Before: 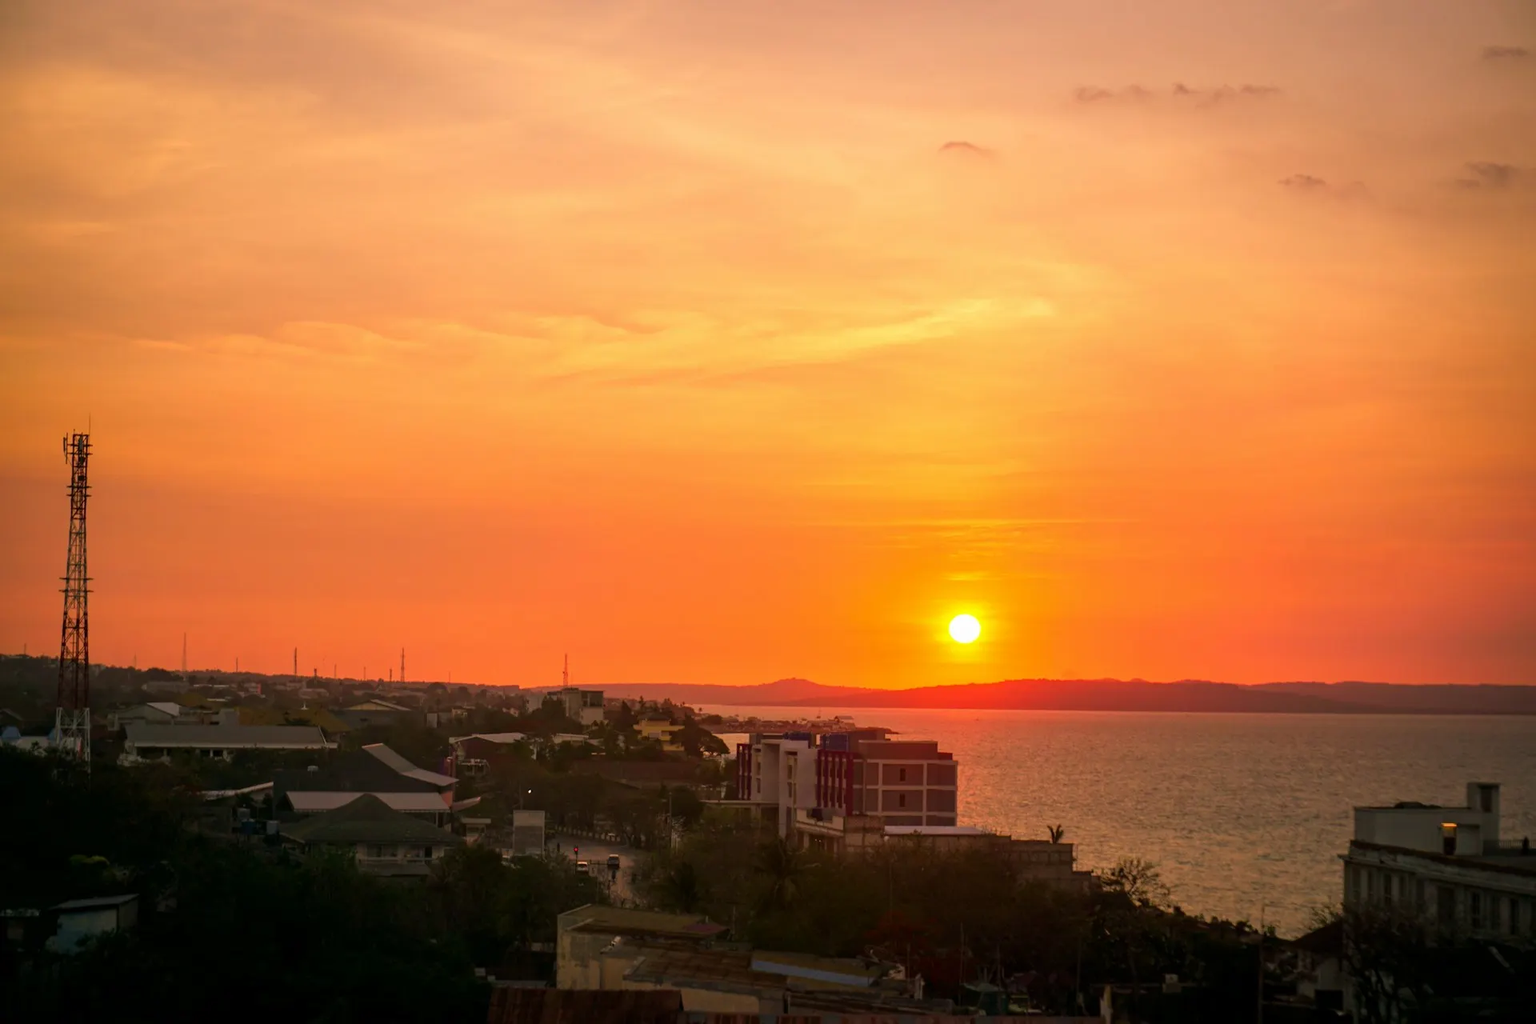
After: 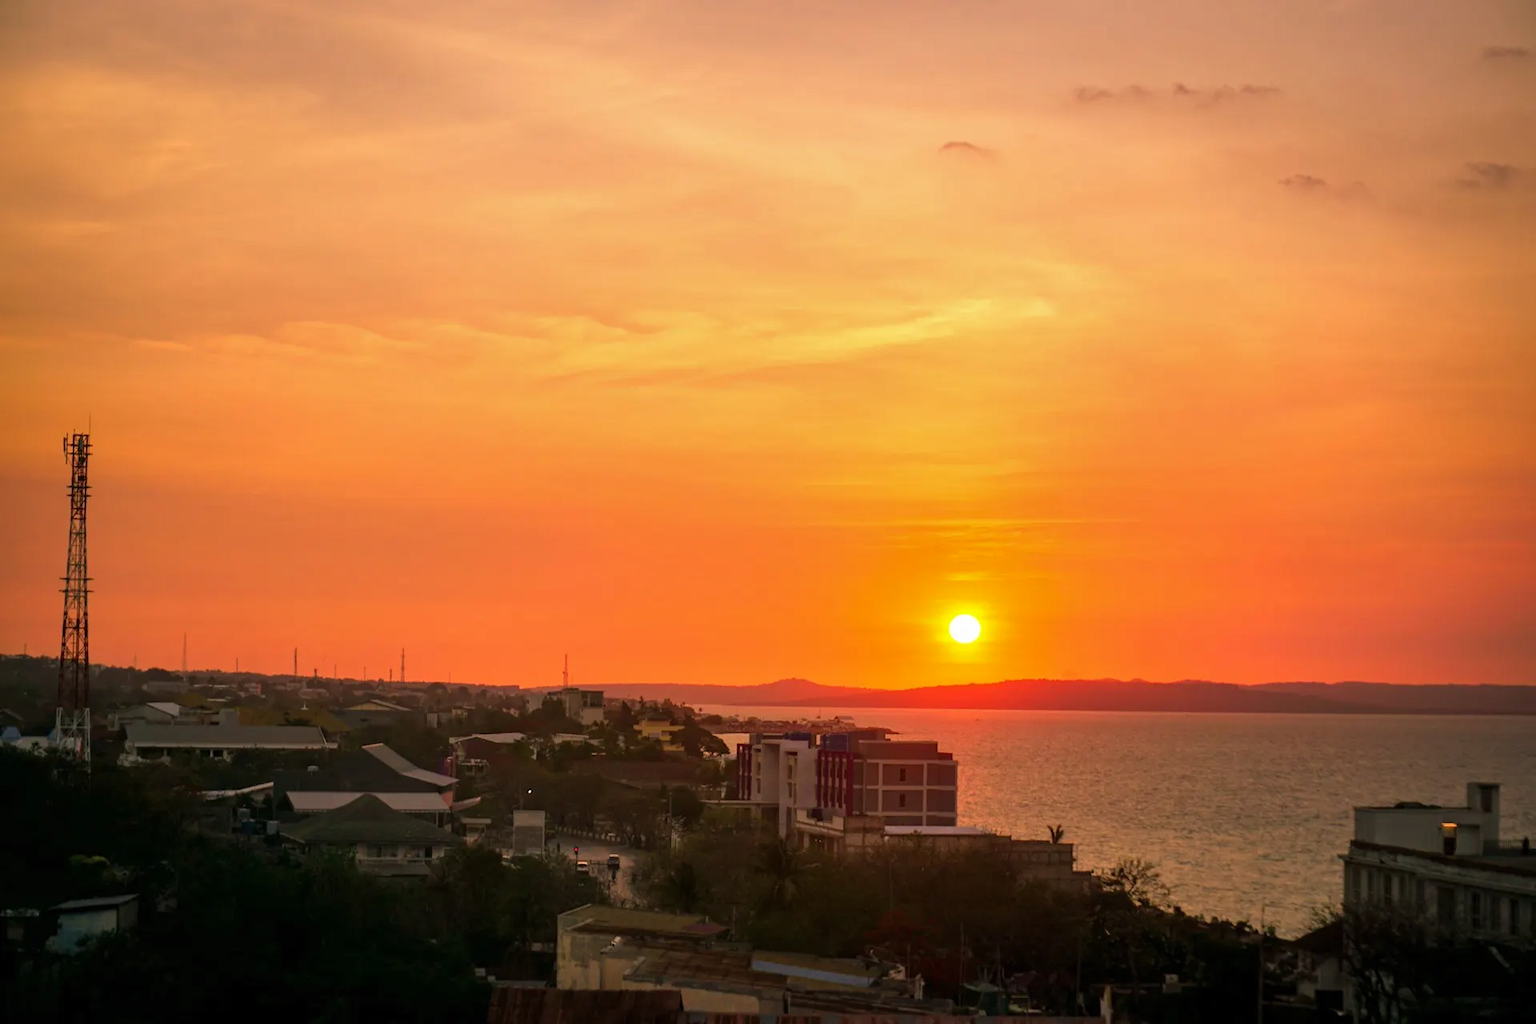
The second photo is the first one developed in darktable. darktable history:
shadows and highlights: radius 127.92, shadows 30.53, highlights -30.9, low approximation 0.01, soften with gaussian
